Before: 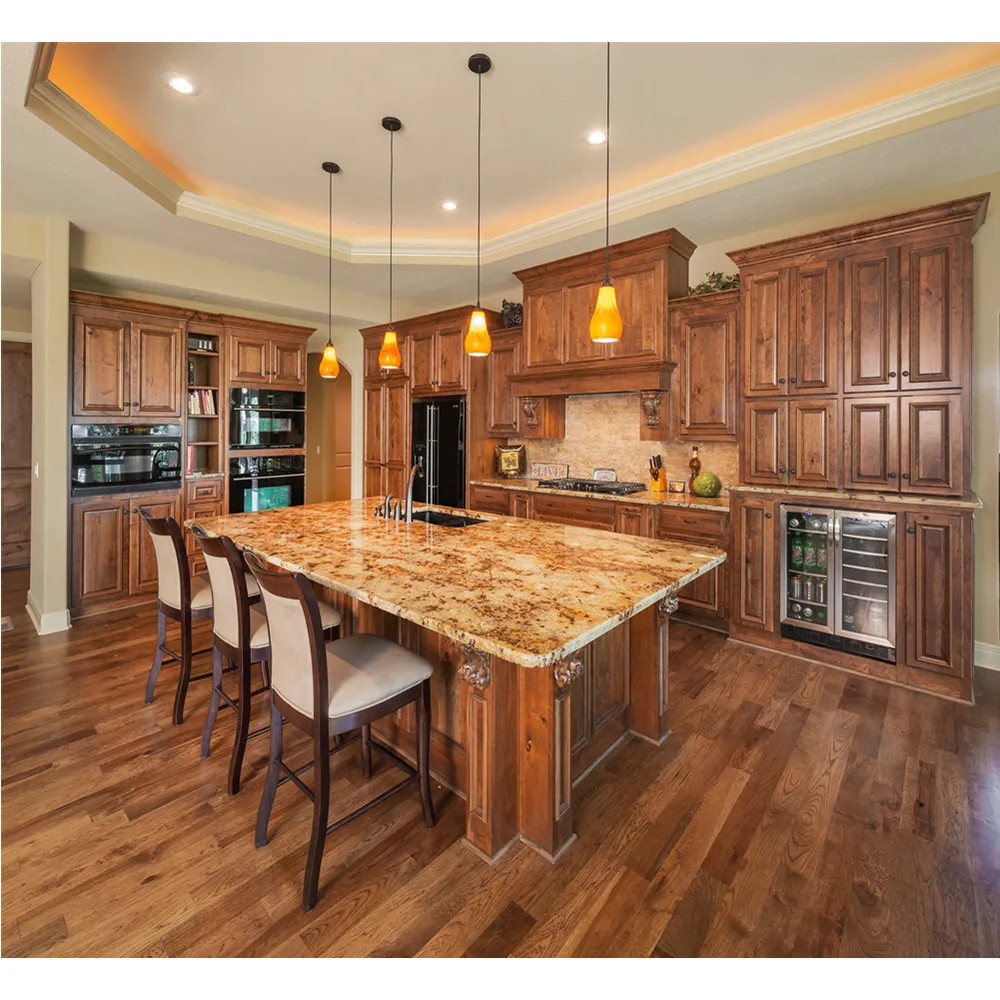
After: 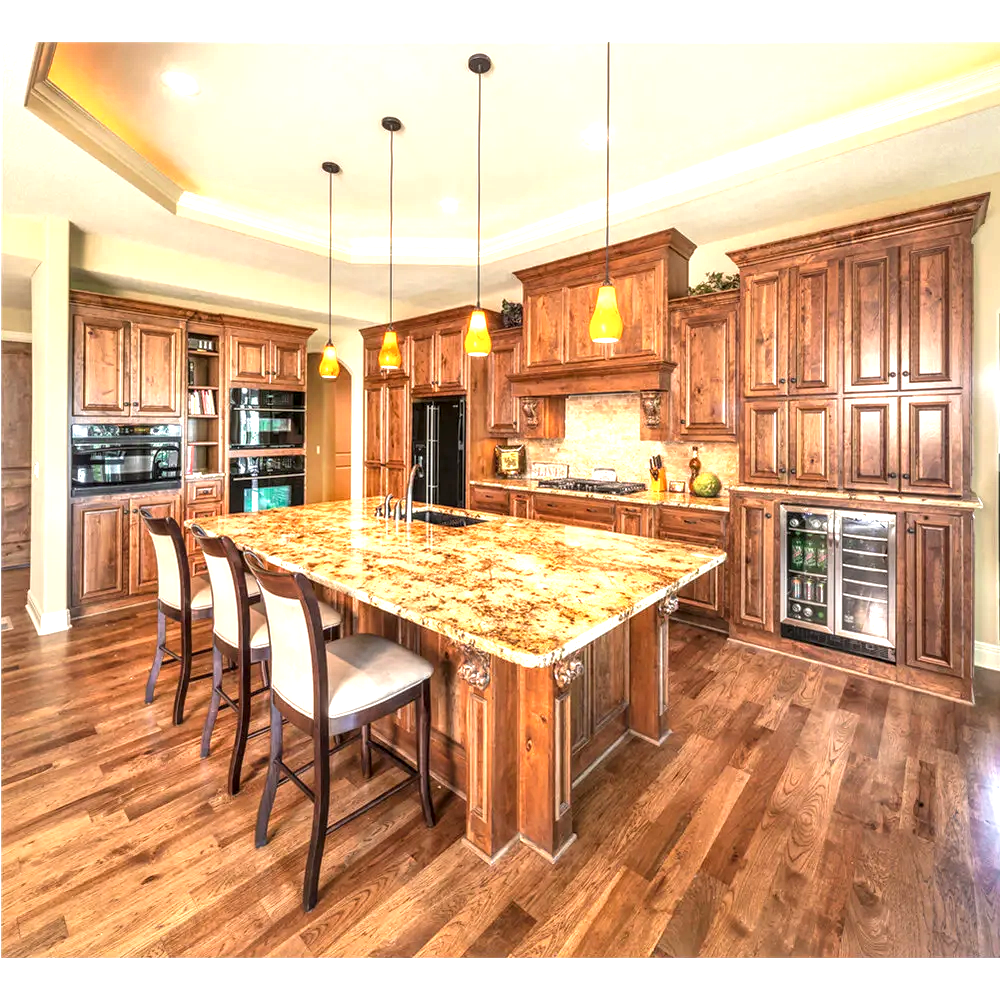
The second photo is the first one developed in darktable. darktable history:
exposure: black level correction 0, exposure 1.2 EV, compensate highlight preservation false
local contrast: highlights 20%, detail 150%
